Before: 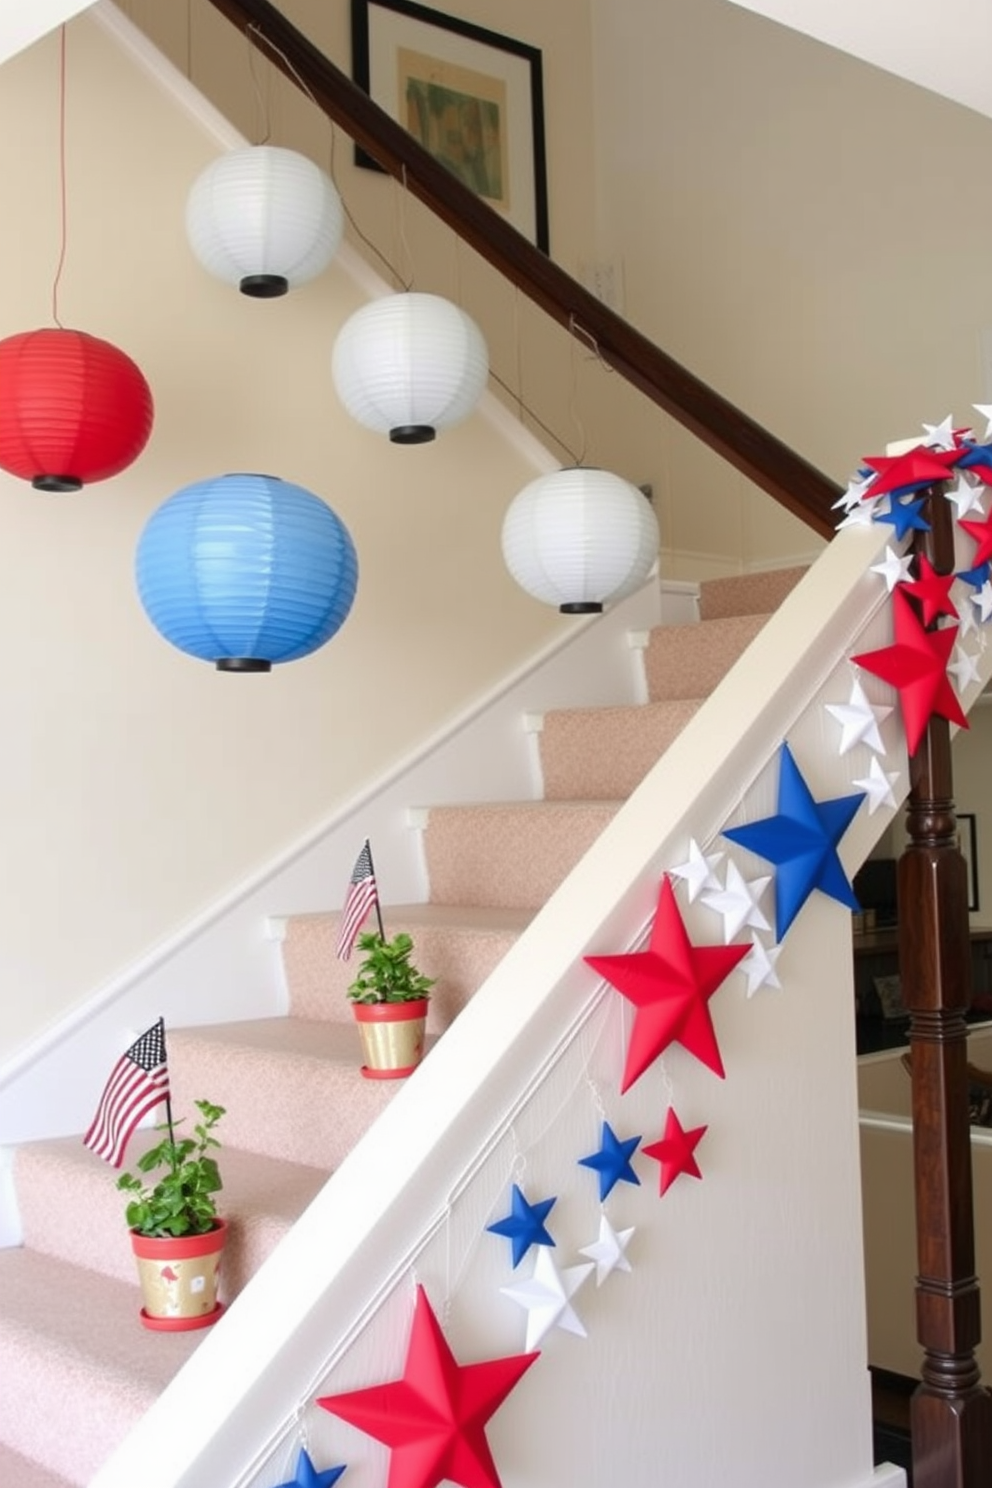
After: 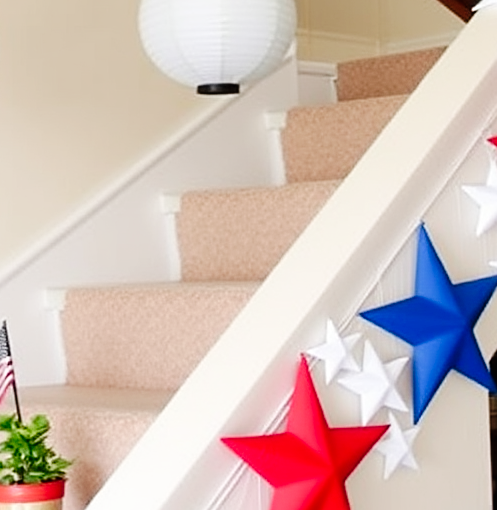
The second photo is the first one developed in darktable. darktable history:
crop: left 36.641%, top 34.925%, right 13.222%, bottom 30.759%
sharpen: on, module defaults
tone curve: curves: ch0 [(0, 0) (0.003, 0.006) (0.011, 0.007) (0.025, 0.009) (0.044, 0.012) (0.069, 0.021) (0.1, 0.036) (0.136, 0.056) (0.177, 0.105) (0.224, 0.165) (0.277, 0.251) (0.335, 0.344) (0.399, 0.439) (0.468, 0.532) (0.543, 0.628) (0.623, 0.718) (0.709, 0.797) (0.801, 0.874) (0.898, 0.943) (1, 1)], preserve colors none
